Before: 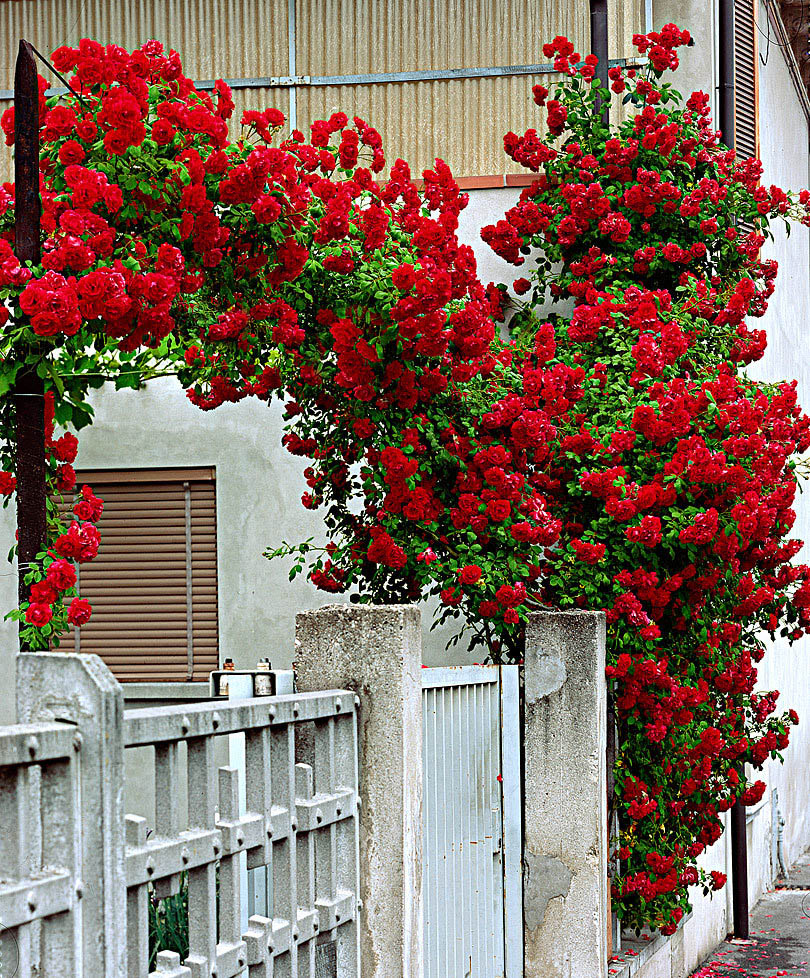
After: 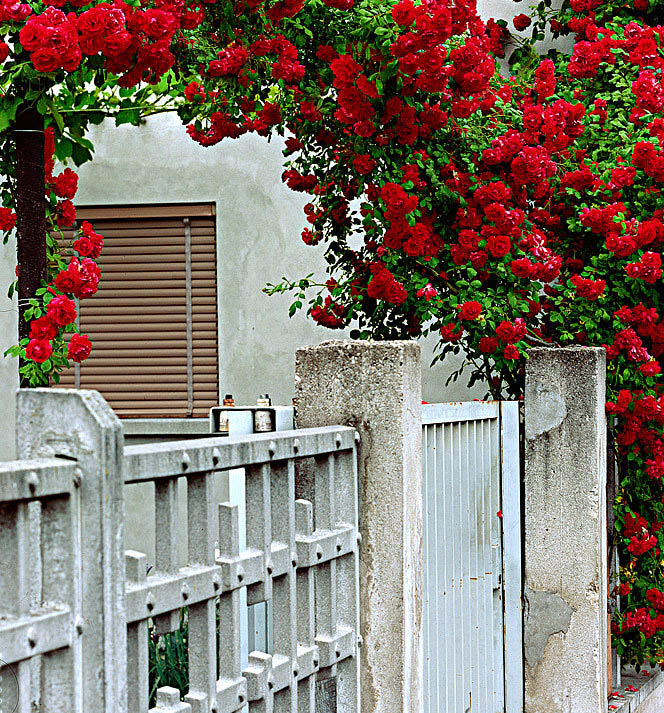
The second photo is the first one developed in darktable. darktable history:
crop: top 27.001%, right 17.966%
